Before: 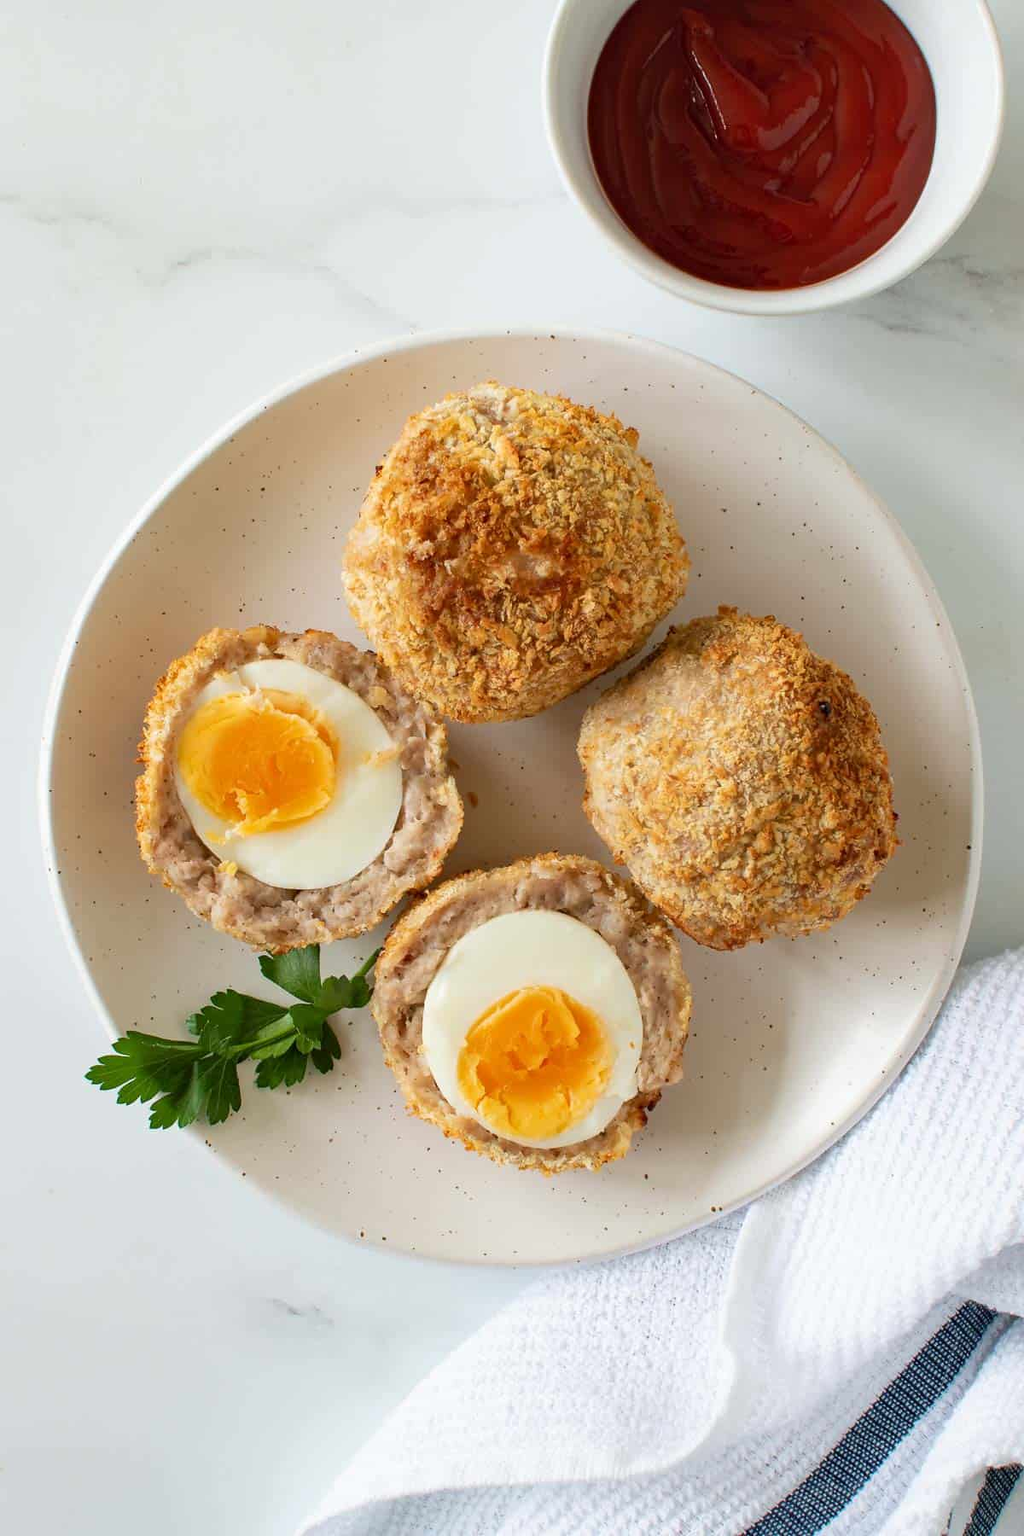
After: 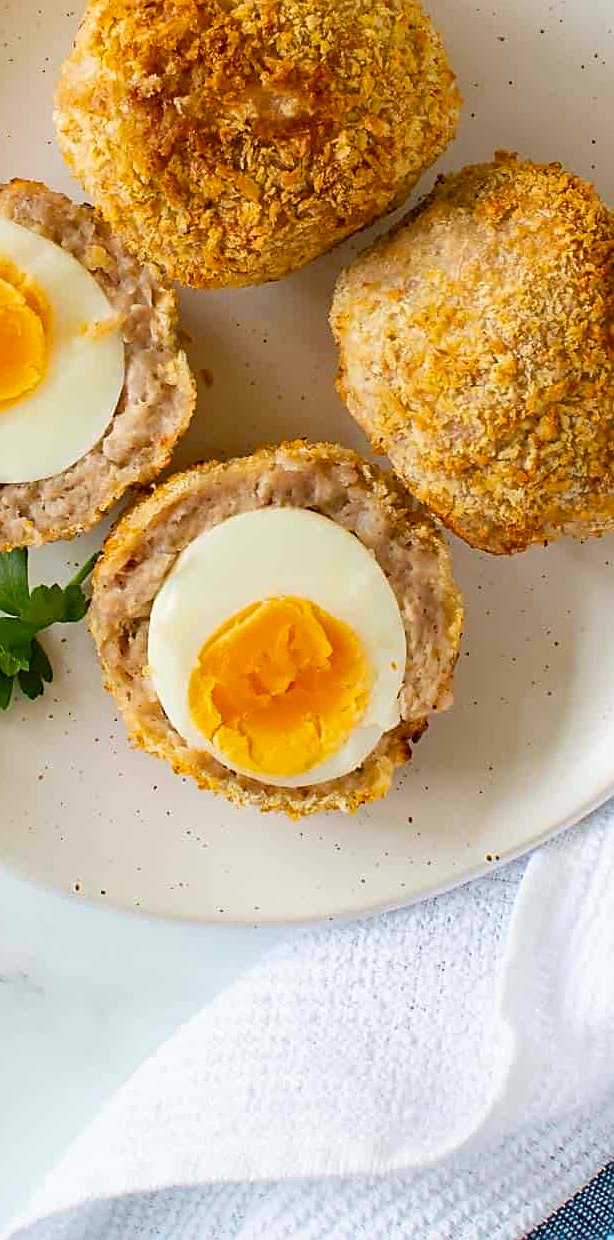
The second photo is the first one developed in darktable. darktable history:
color balance rgb: perceptual saturation grading › global saturation 19.313%, global vibrance 20%
crop and rotate: left 28.965%, top 31.091%, right 19.833%
sharpen: on, module defaults
